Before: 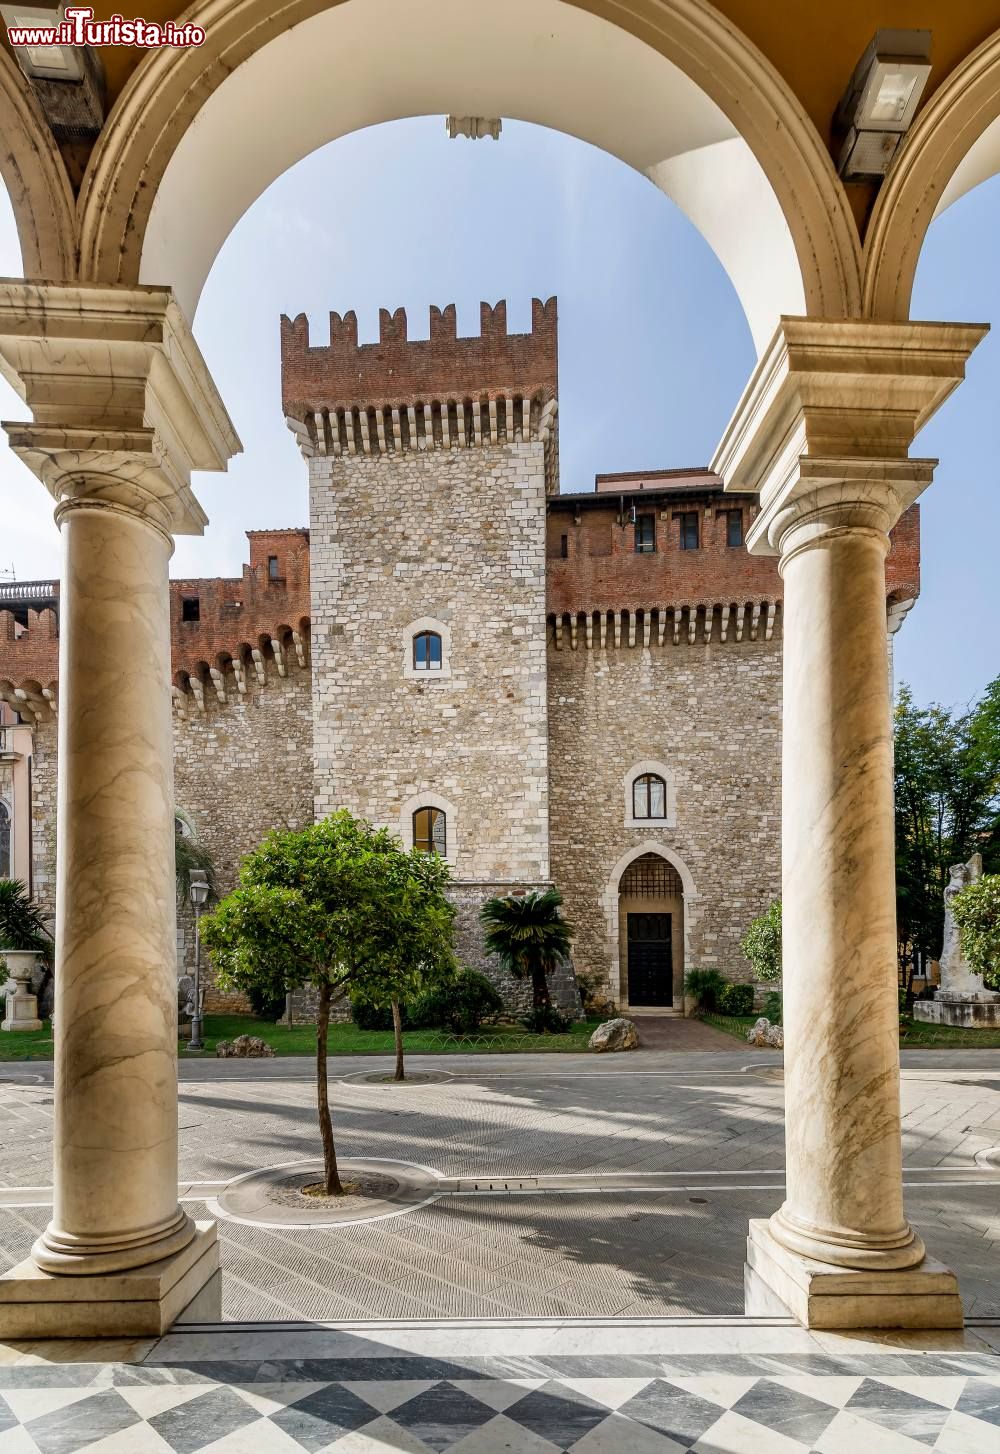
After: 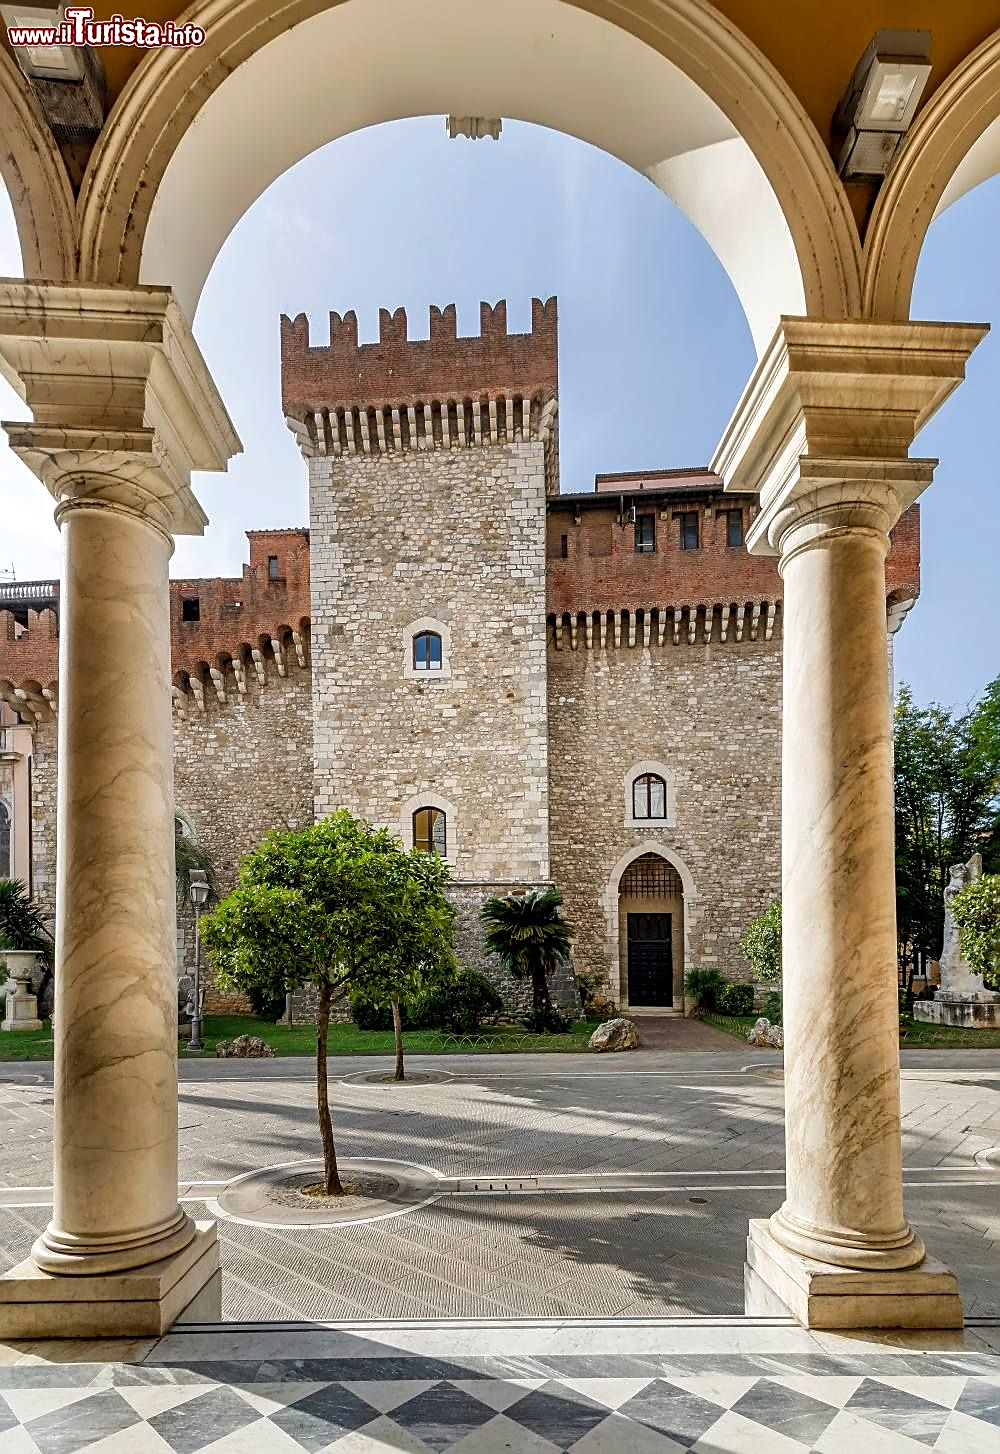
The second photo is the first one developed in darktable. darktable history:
exposure: exposure 0.203 EV, compensate highlight preservation false
sharpen: on, module defaults
shadows and highlights: shadows 25.11, white point adjustment -3.15, highlights -30.01
